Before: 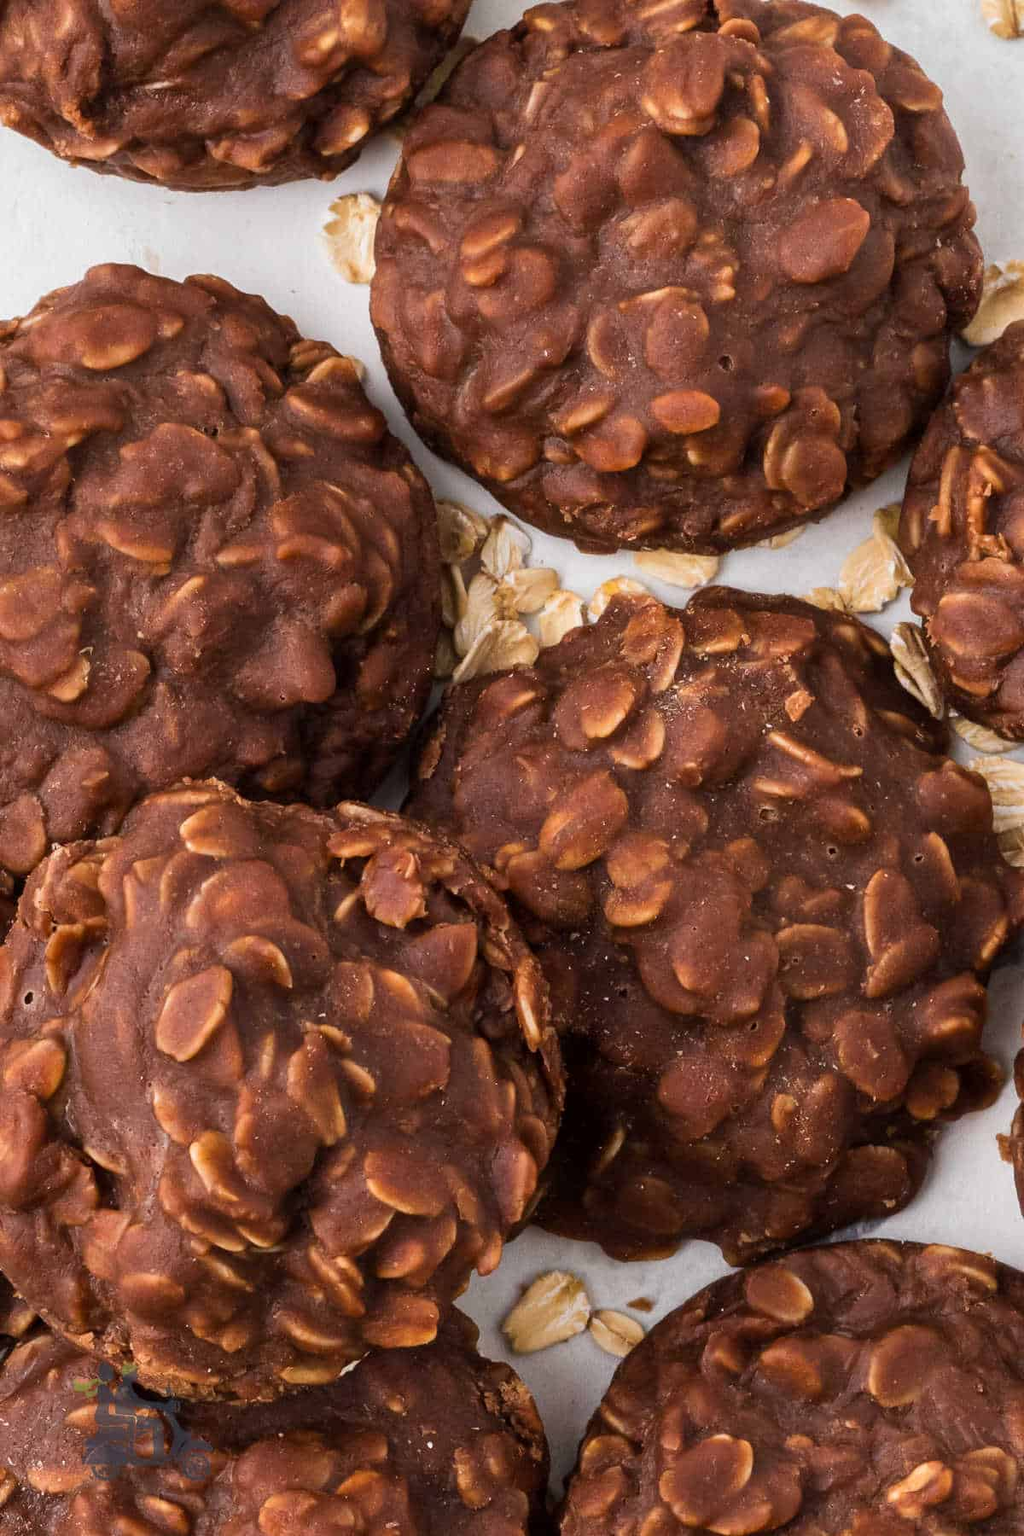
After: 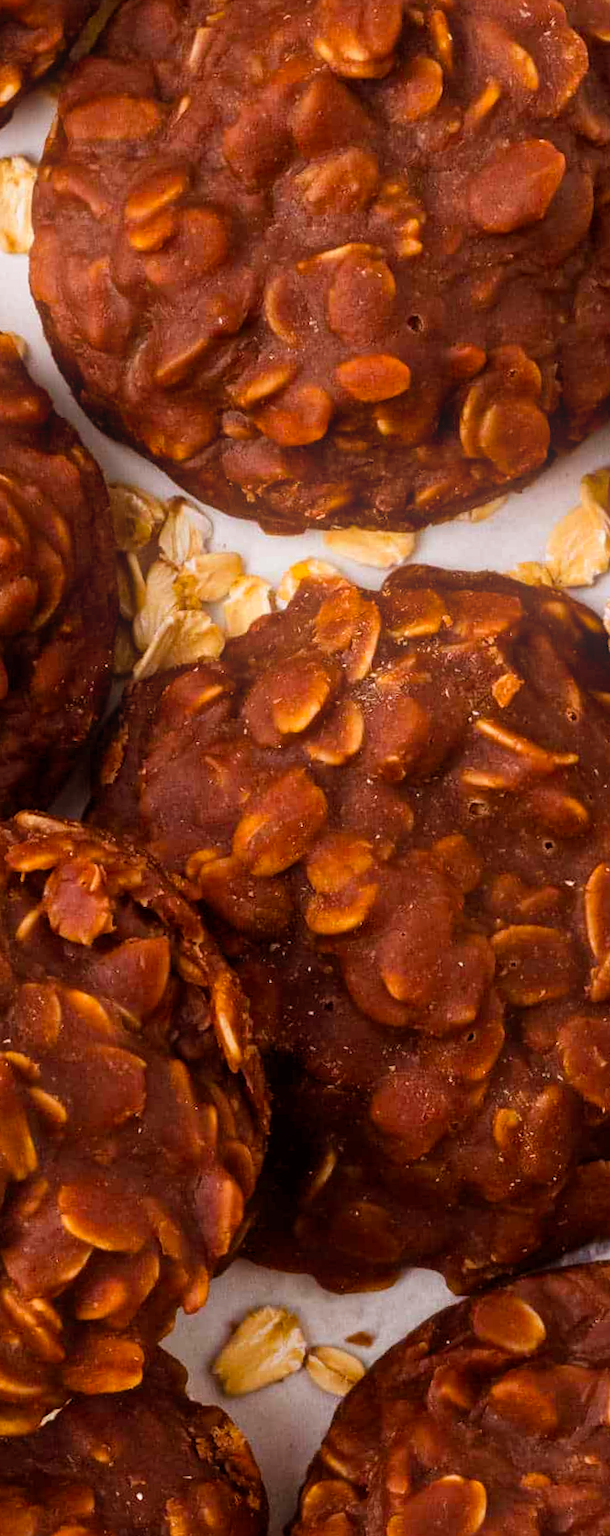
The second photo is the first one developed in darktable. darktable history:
crop: left 31.458%, top 0%, right 11.876%
color balance rgb: perceptual saturation grading › global saturation 25%, global vibrance 20%
rotate and perspective: rotation -2.12°, lens shift (vertical) 0.009, lens shift (horizontal) -0.008, automatic cropping original format, crop left 0.036, crop right 0.964, crop top 0.05, crop bottom 0.959
exposure: compensate highlight preservation false
rgb levels: mode RGB, independent channels, levels [[0, 0.5, 1], [0, 0.521, 1], [0, 0.536, 1]]
bloom: on, module defaults
